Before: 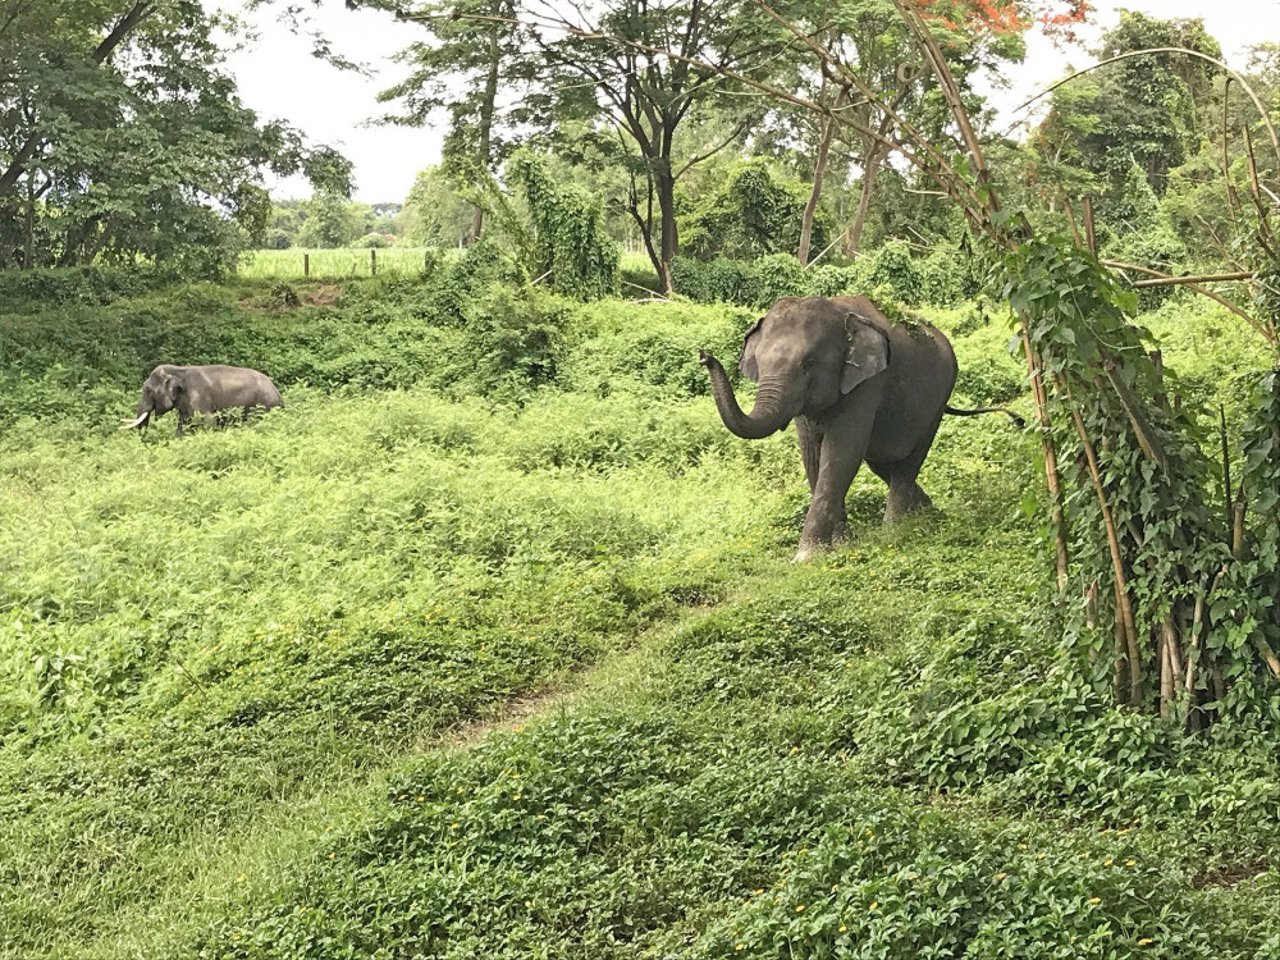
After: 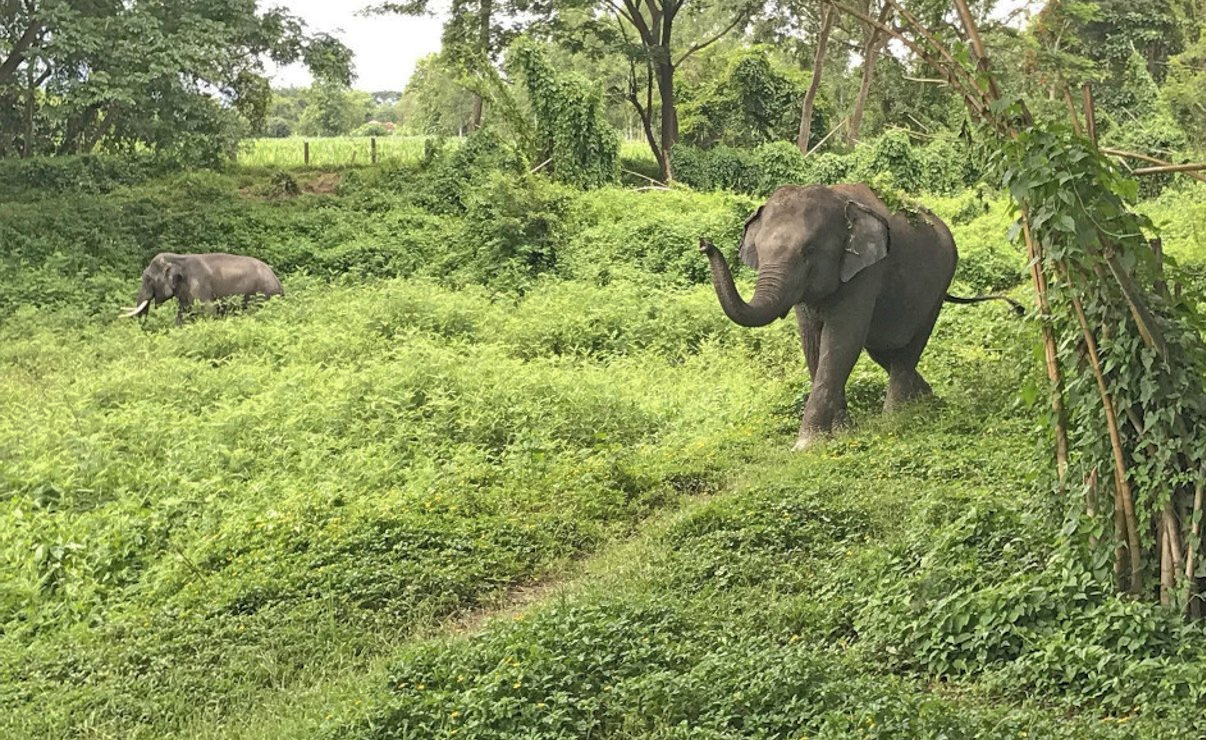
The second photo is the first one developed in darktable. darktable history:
crop and rotate: angle 0.03°, top 11.643%, right 5.651%, bottom 11.189%
shadows and highlights: on, module defaults
